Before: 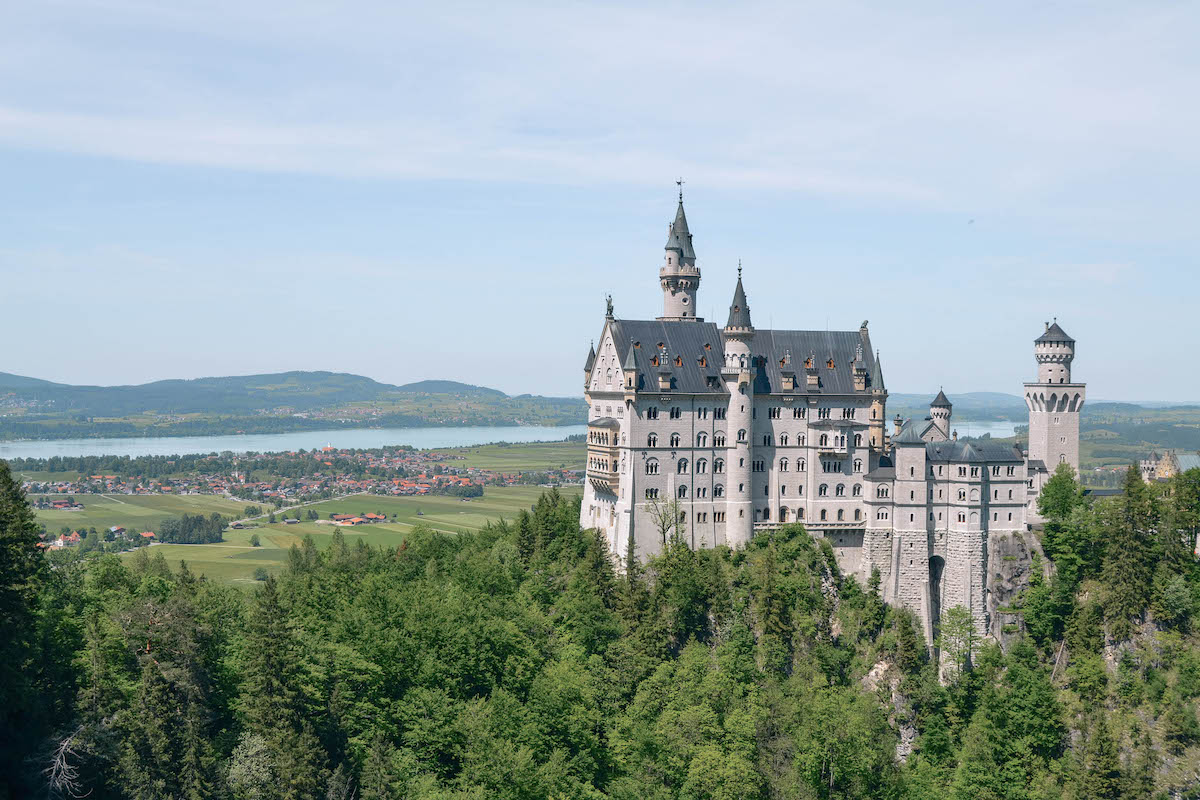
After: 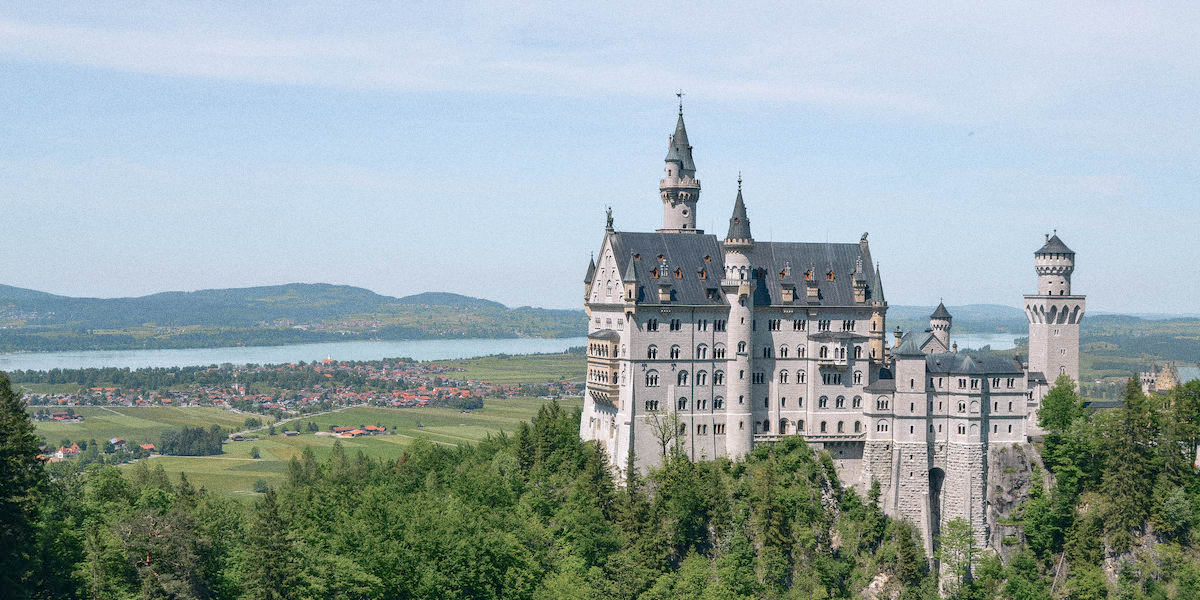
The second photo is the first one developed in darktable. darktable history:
grain: coarseness 0.47 ISO
crop: top 11.038%, bottom 13.962%
